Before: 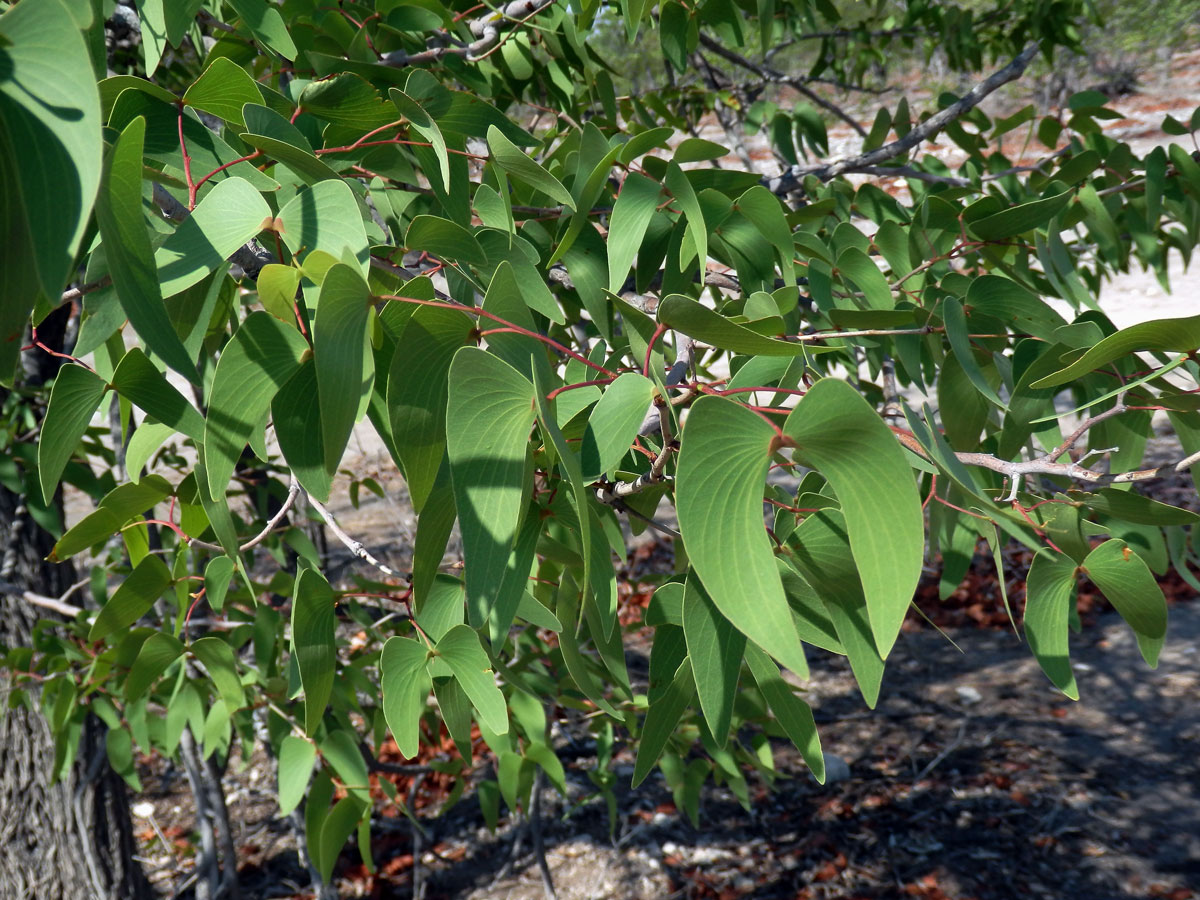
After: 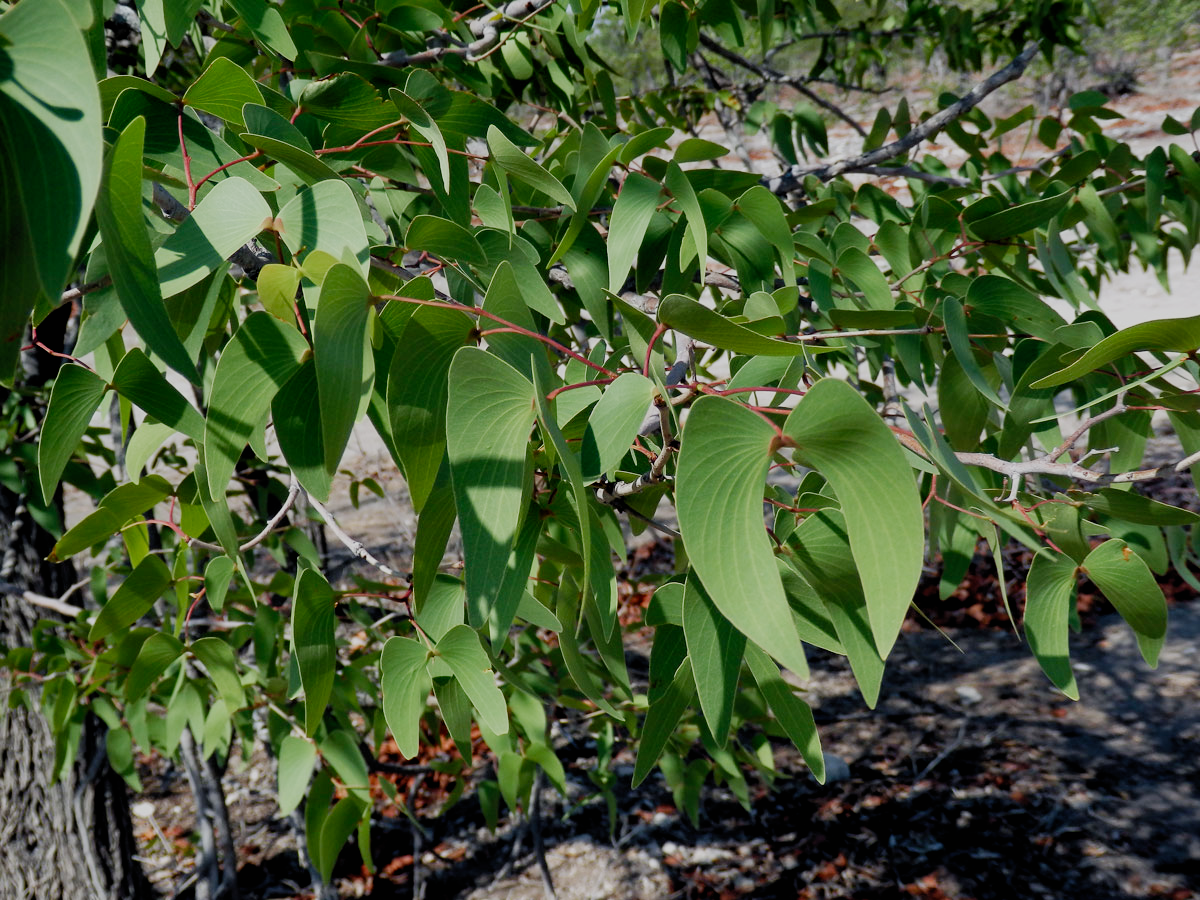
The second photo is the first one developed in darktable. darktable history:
filmic rgb: black relative exposure -7.11 EV, white relative exposure 5.38 EV, hardness 3.02, add noise in highlights 0, preserve chrominance no, color science v3 (2019), use custom middle-gray values true, contrast in highlights soft
tone equalizer: -8 EV -0.545 EV, edges refinement/feathering 500, mask exposure compensation -1.57 EV, preserve details no
